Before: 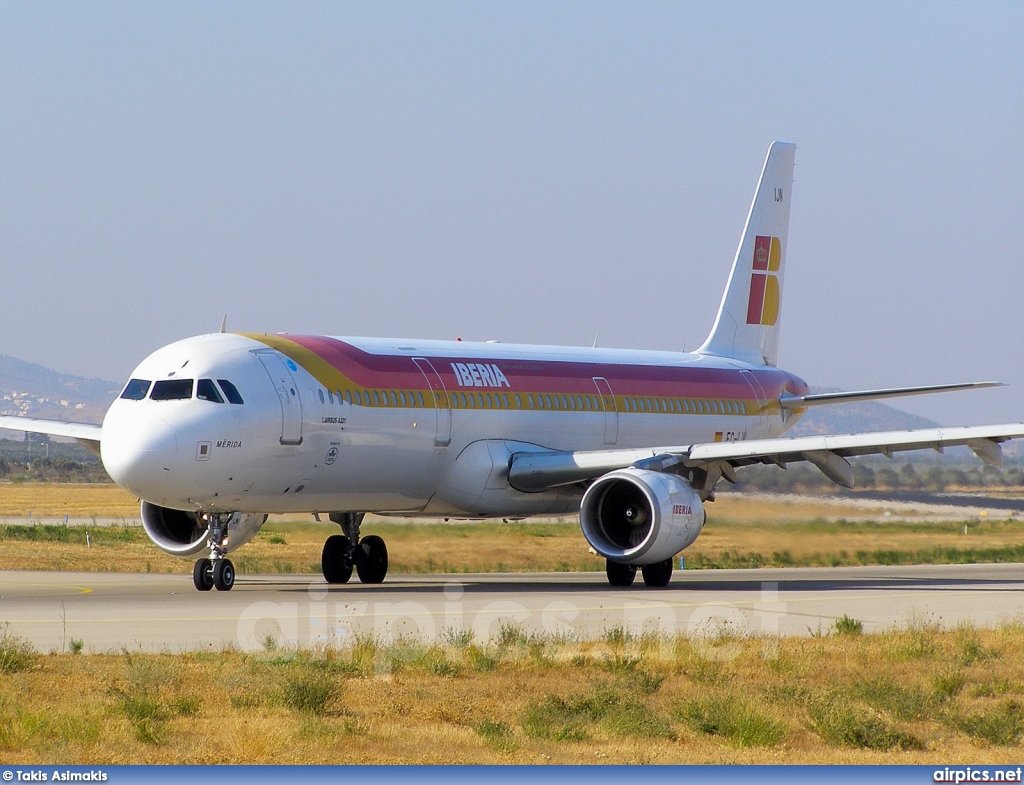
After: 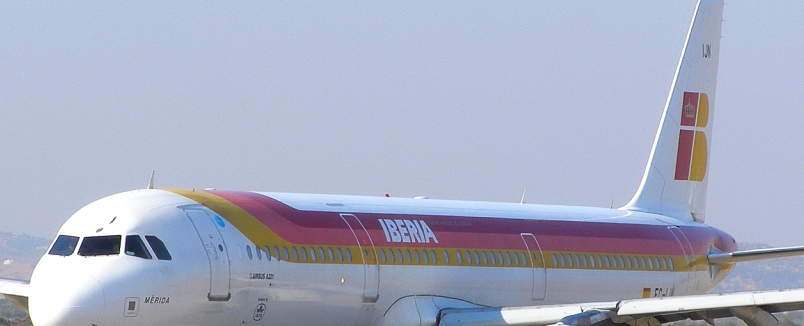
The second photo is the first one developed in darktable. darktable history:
haze removal: strength -0.05
crop: left 7.036%, top 18.398%, right 14.379%, bottom 40.043%
exposure: exposure 0.178 EV, compensate exposure bias true, compensate highlight preservation false
